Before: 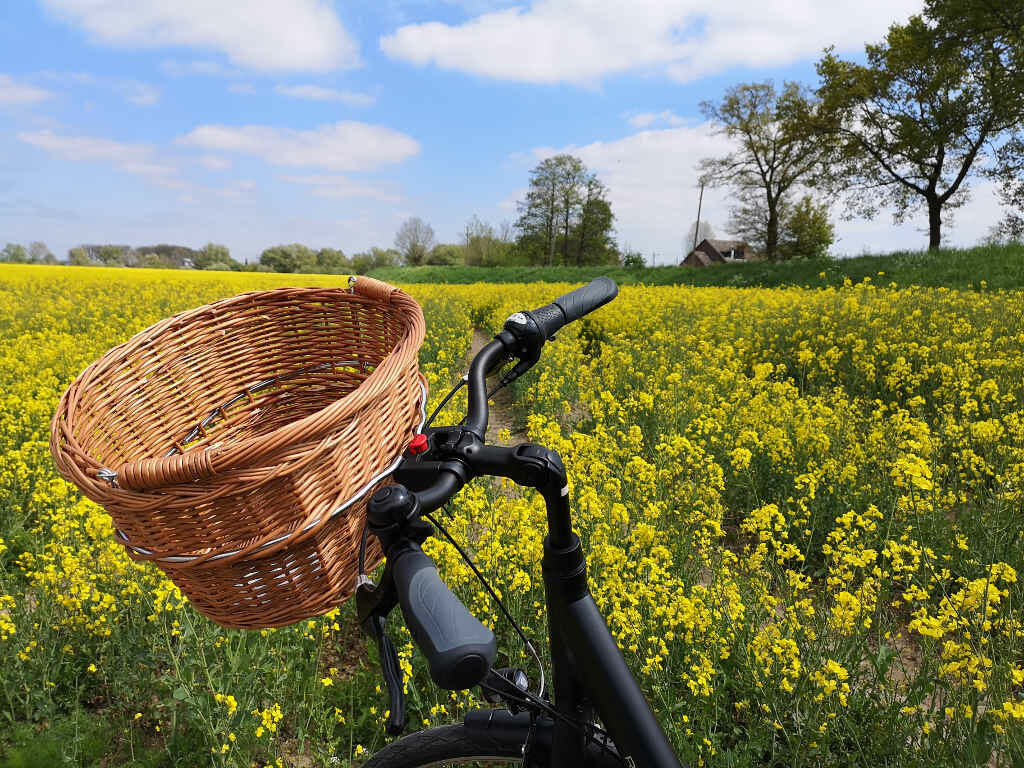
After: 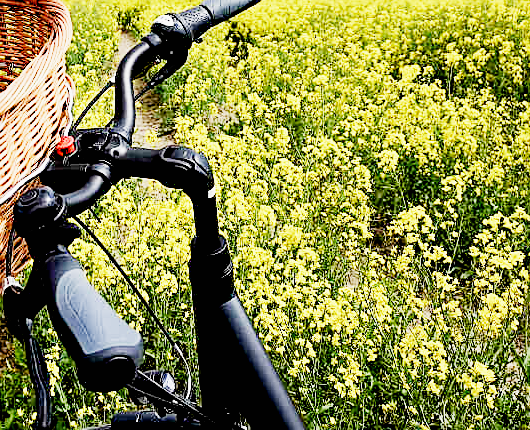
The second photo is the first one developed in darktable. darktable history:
sharpen: on, module defaults
crop: left 34.479%, top 38.822%, right 13.718%, bottom 5.172%
sigmoid: contrast 1.7, skew -0.2, preserve hue 0%, red attenuation 0.1, red rotation 0.035, green attenuation 0.1, green rotation -0.017, blue attenuation 0.15, blue rotation -0.052, base primaries Rec2020
exposure: black level correction 0.016, exposure 1.774 EV, compensate highlight preservation false
